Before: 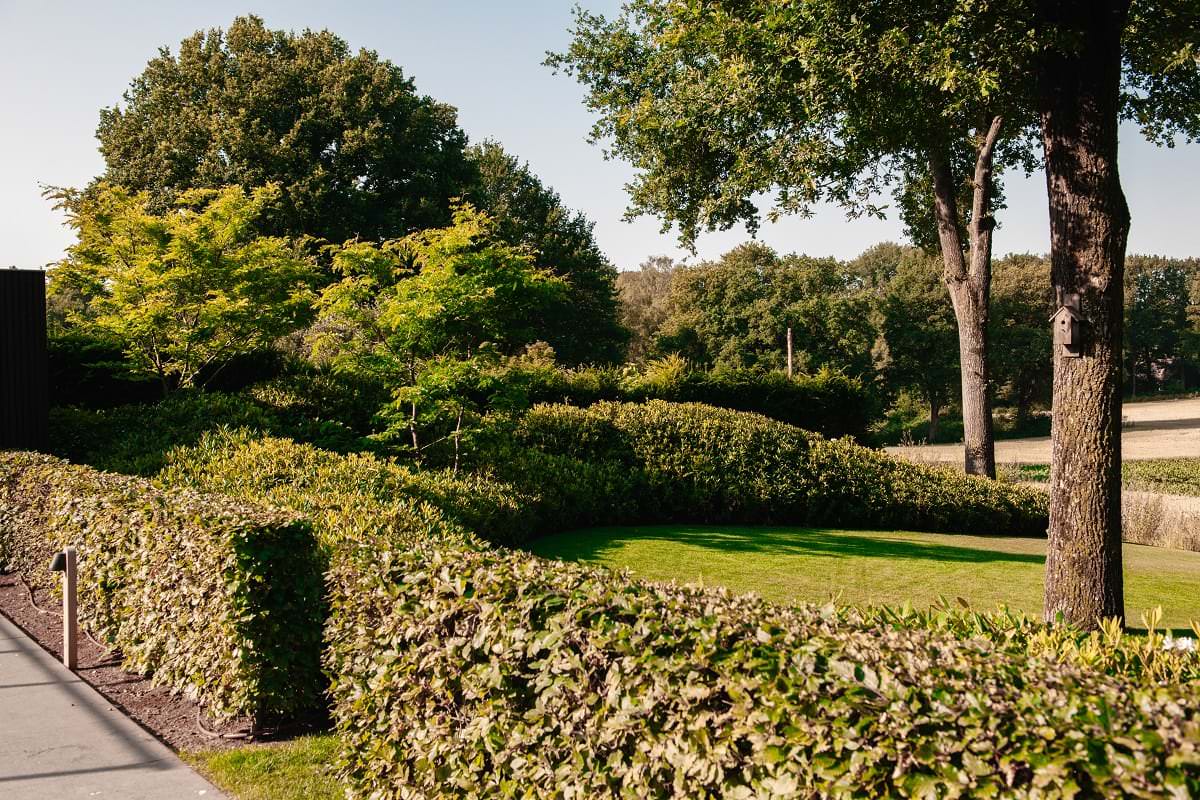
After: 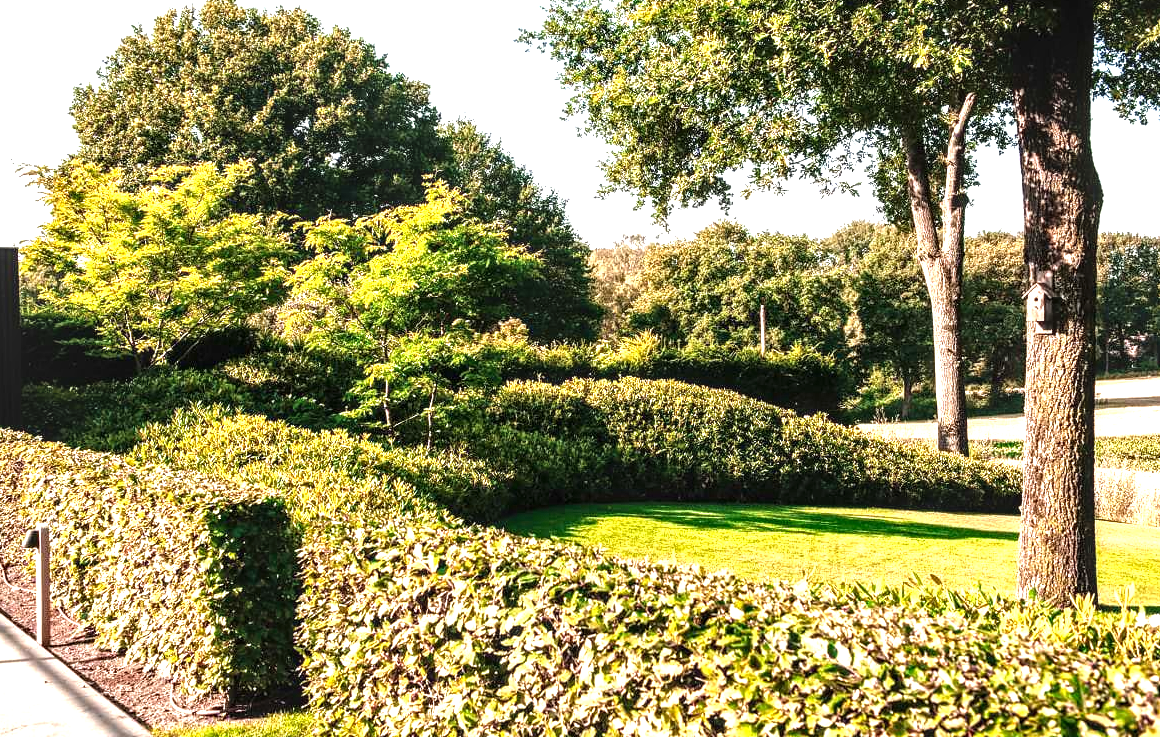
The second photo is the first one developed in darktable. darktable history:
local contrast: detail 144%
tone equalizer: -8 EV -0.426 EV, -7 EV -0.356 EV, -6 EV -0.296 EV, -5 EV -0.196 EV, -3 EV 0.221 EV, -2 EV 0.315 EV, -1 EV 0.37 EV, +0 EV 0.437 EV
exposure: black level correction 0, exposure 1.098 EV, compensate exposure bias true, compensate highlight preservation false
crop: left 2.31%, top 2.946%, right 1.015%, bottom 4.831%
